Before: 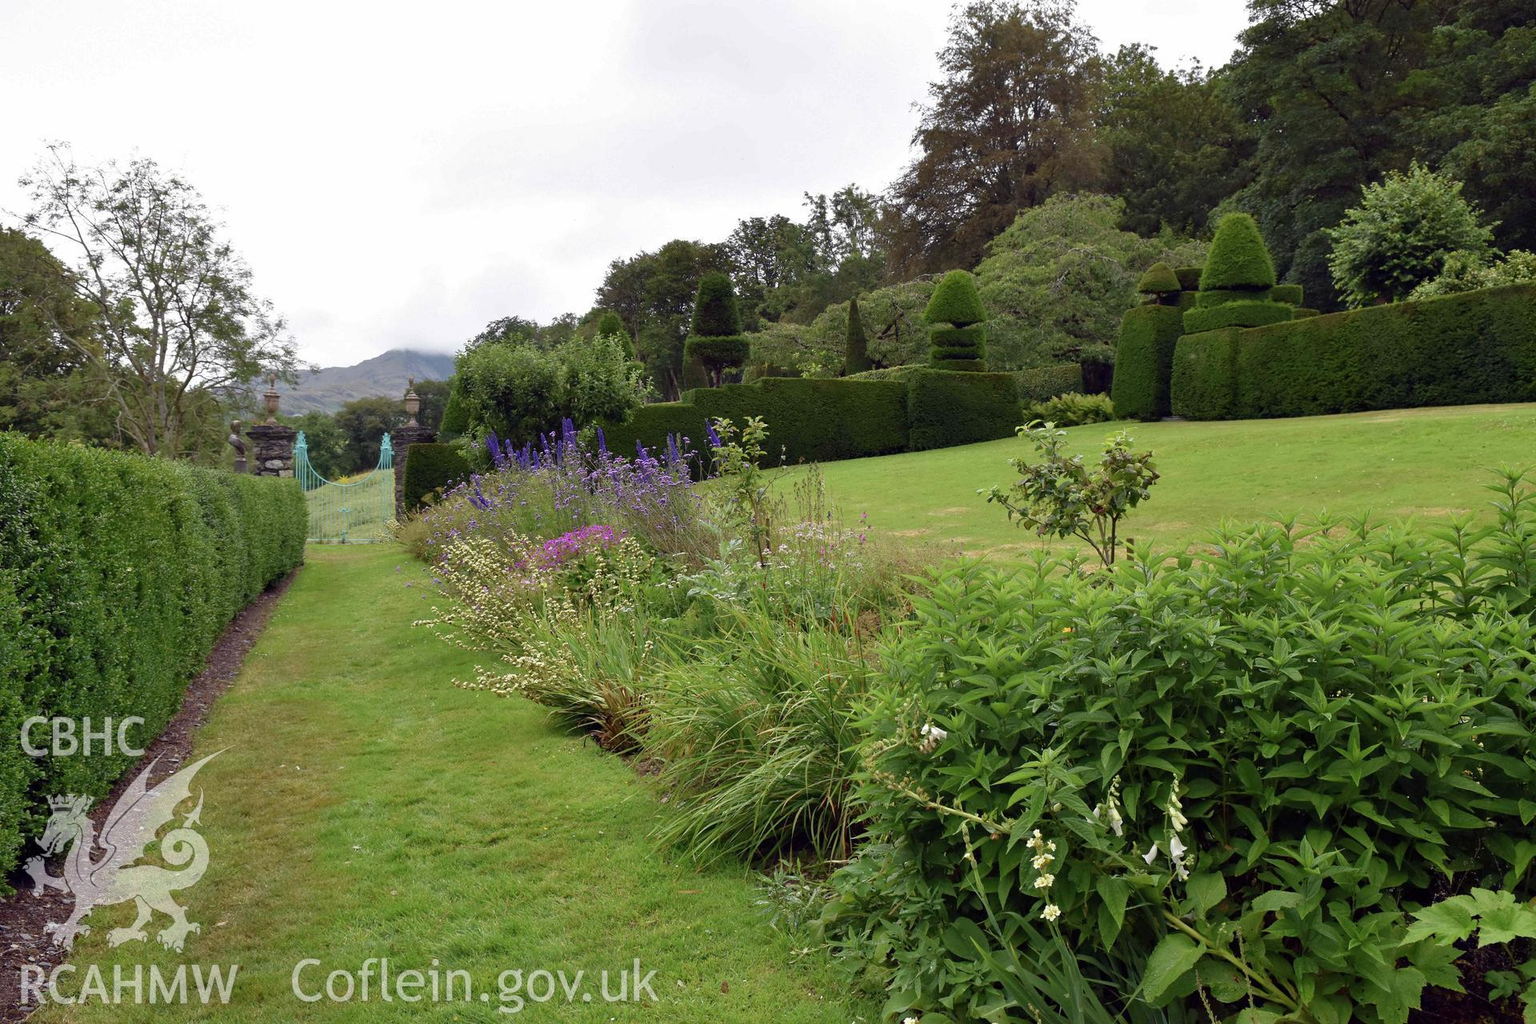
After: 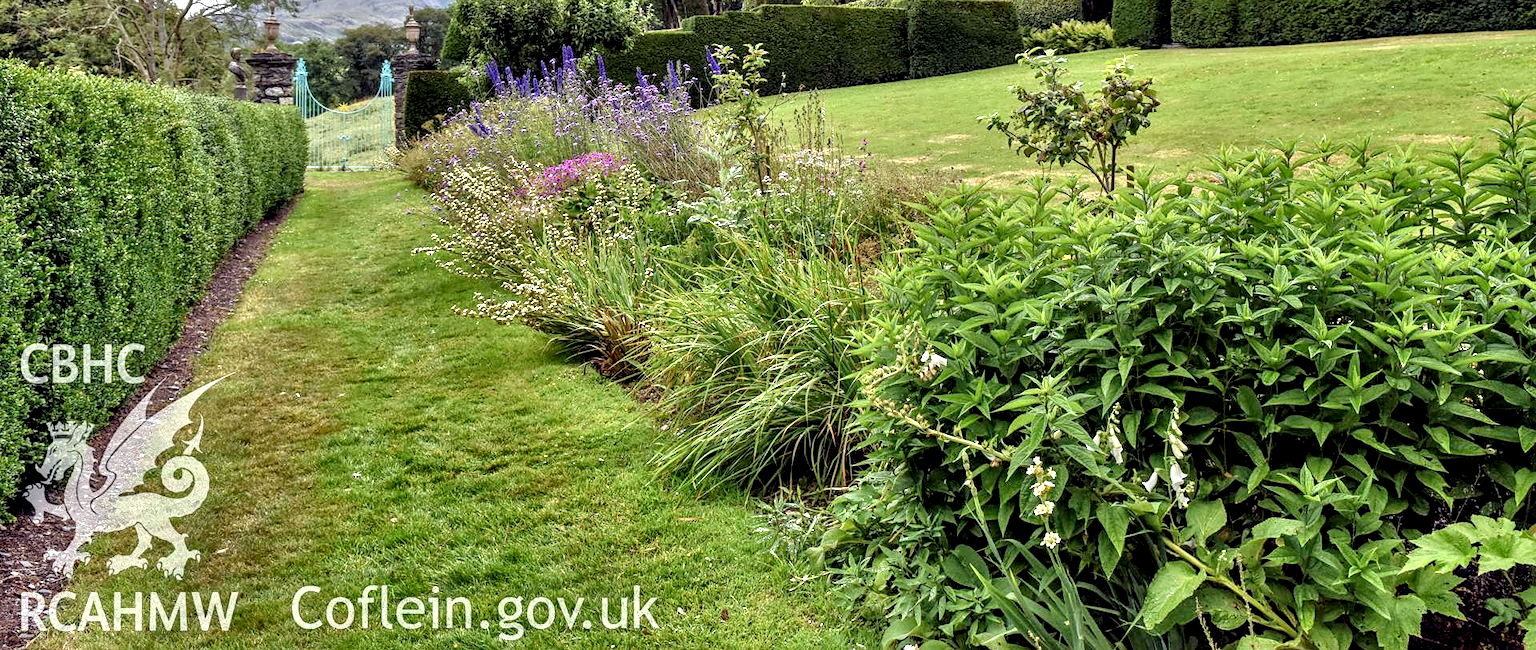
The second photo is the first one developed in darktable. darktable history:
exposure: compensate highlight preservation false
crop and rotate: top 36.435%
sharpen: amount 0.2
tone equalizer: -7 EV 0.15 EV, -6 EV 0.6 EV, -5 EV 1.15 EV, -4 EV 1.33 EV, -3 EV 1.15 EV, -2 EV 0.6 EV, -1 EV 0.15 EV, mask exposure compensation -0.5 EV
local contrast: highlights 19%, detail 186%
shadows and highlights: shadows 20.91, highlights -82.73, soften with gaussian
white balance: red 0.978, blue 0.999
